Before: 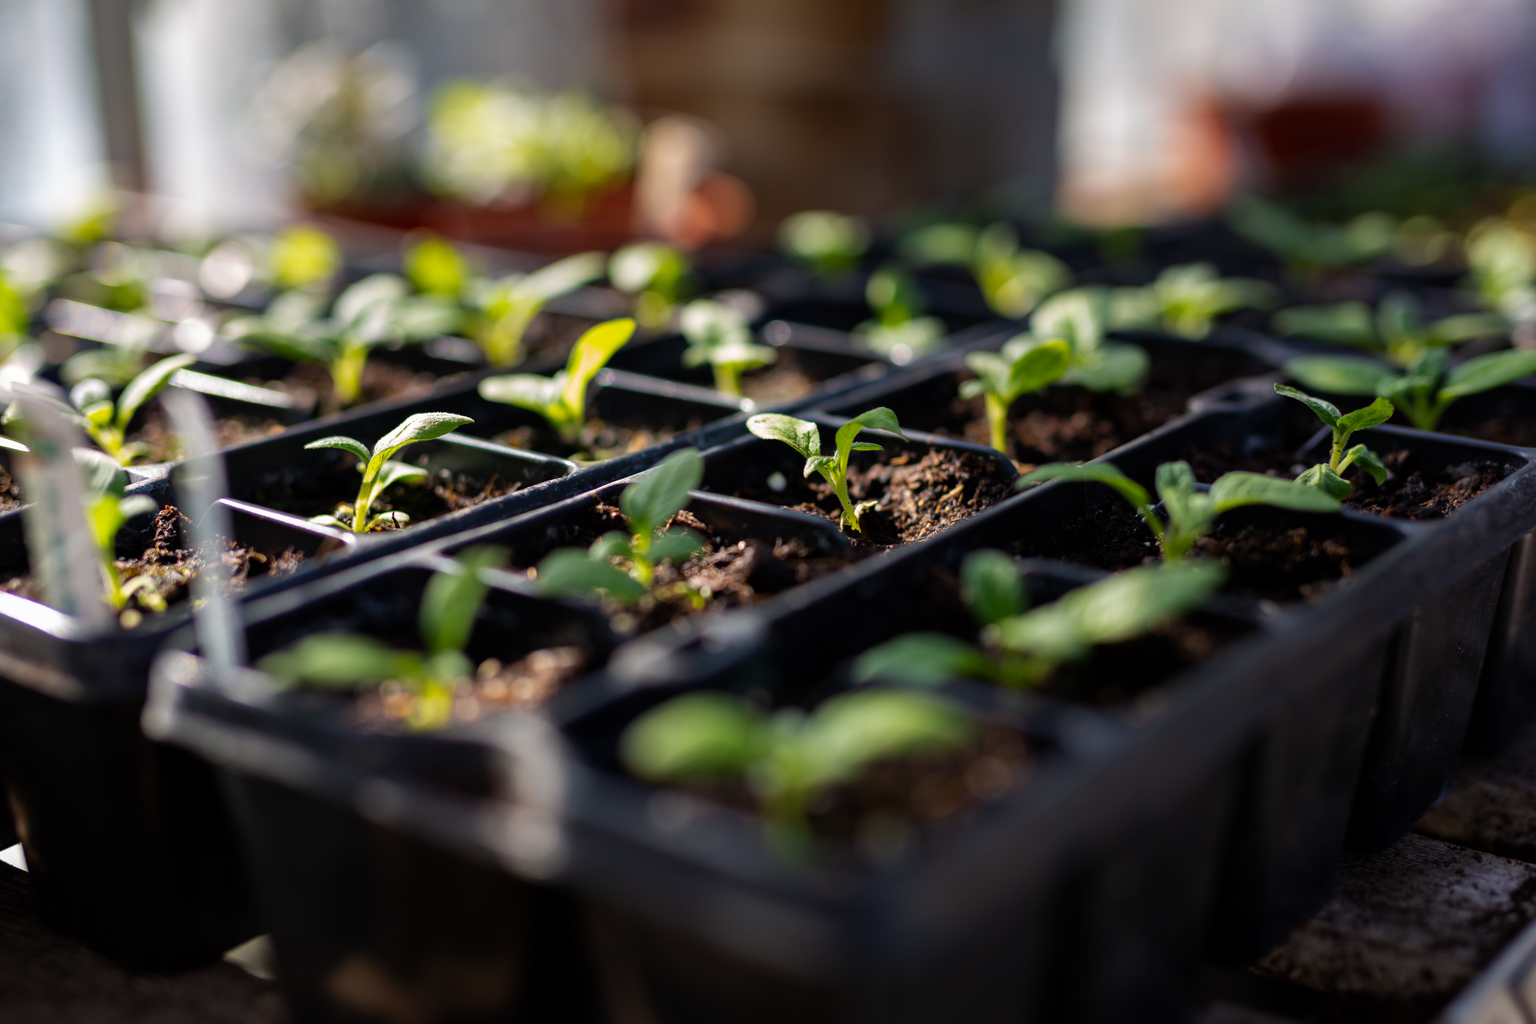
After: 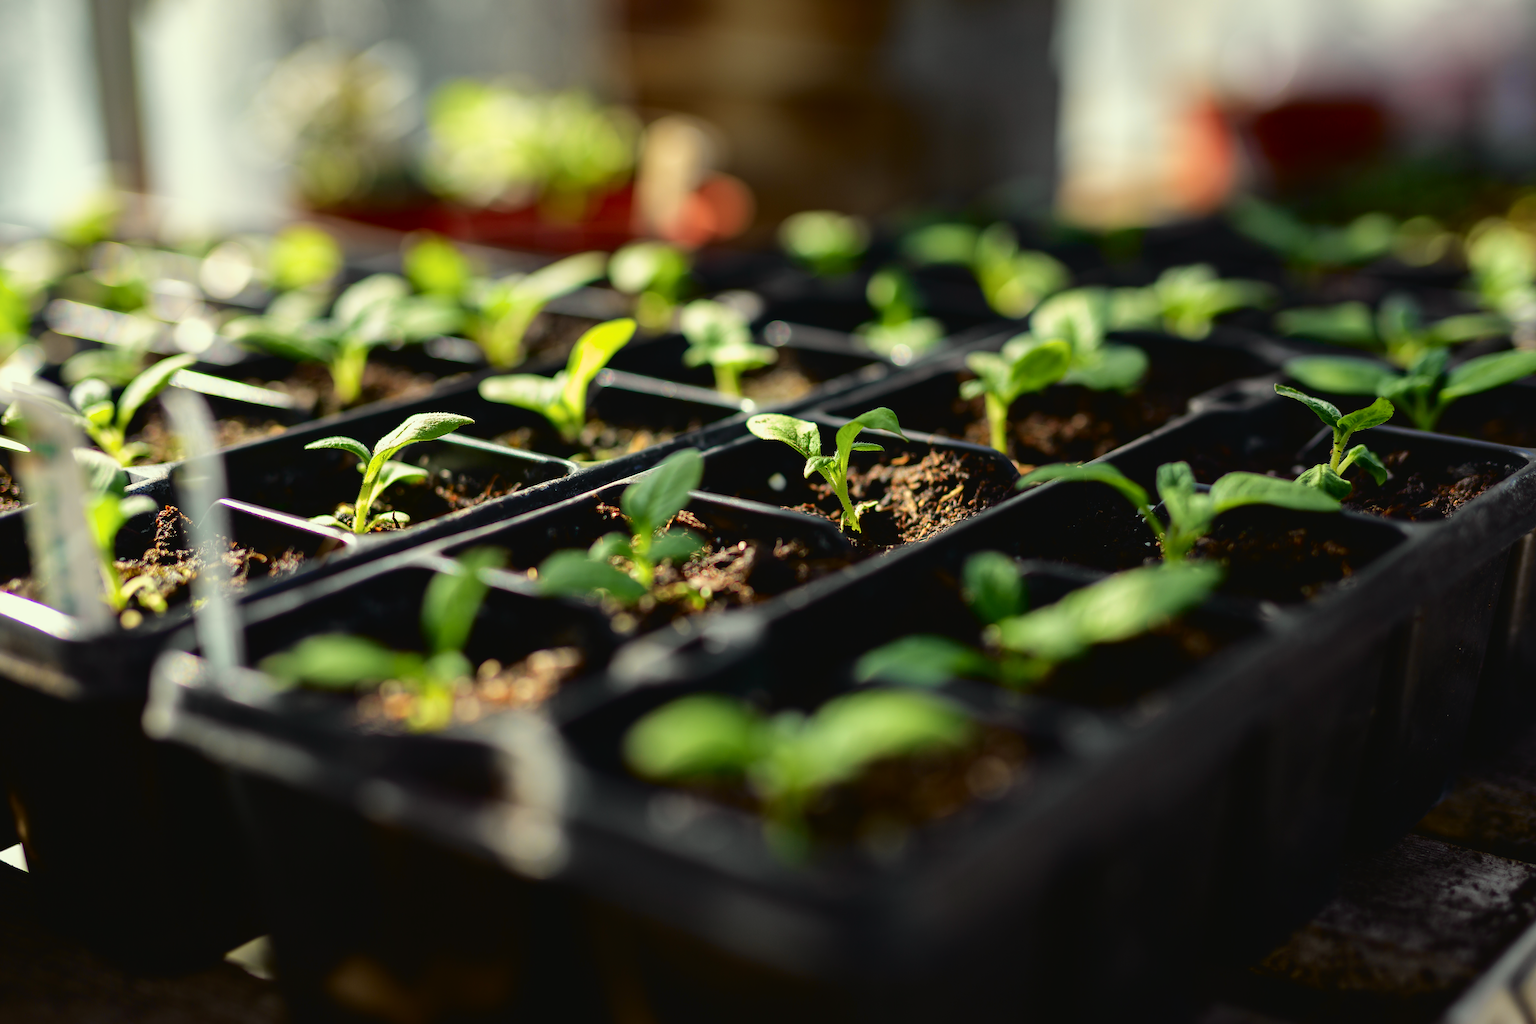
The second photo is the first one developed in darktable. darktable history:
color correction: highlights a* -5.94, highlights b* 11.19
tone curve: curves: ch0 [(0.003, 0.029) (0.037, 0.036) (0.149, 0.117) (0.297, 0.318) (0.422, 0.474) (0.531, 0.6) (0.743, 0.809) (0.889, 0.941) (1, 0.98)]; ch1 [(0, 0) (0.305, 0.325) (0.453, 0.437) (0.482, 0.479) (0.501, 0.5) (0.506, 0.503) (0.564, 0.578) (0.587, 0.625) (0.666, 0.727) (1, 1)]; ch2 [(0, 0) (0.323, 0.277) (0.408, 0.399) (0.45, 0.48) (0.499, 0.502) (0.512, 0.523) (0.57, 0.595) (0.653, 0.671) (0.768, 0.744) (1, 1)], color space Lab, independent channels, preserve colors none
sharpen: on, module defaults
